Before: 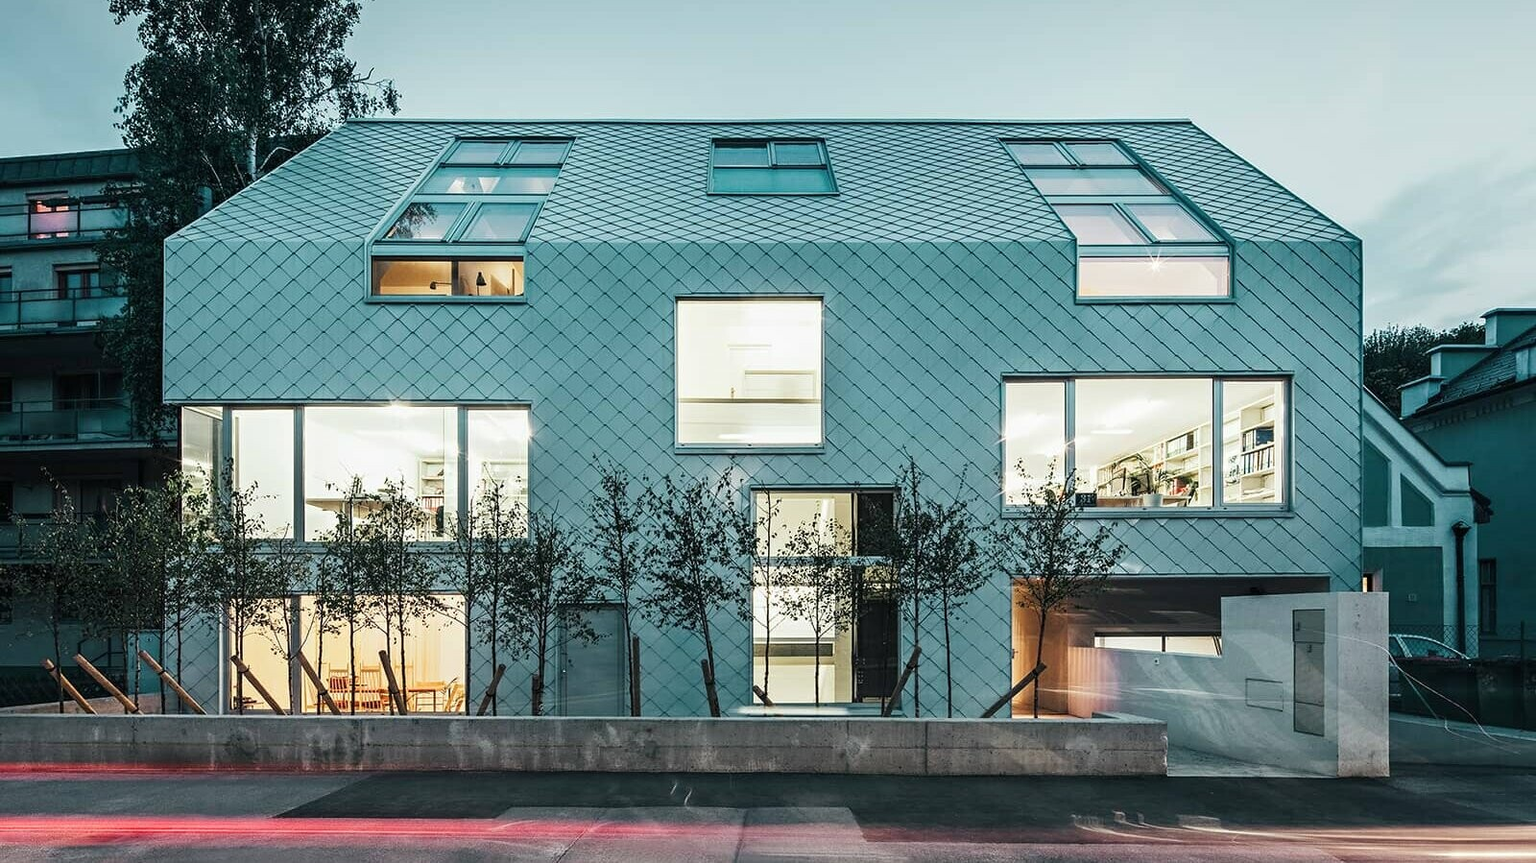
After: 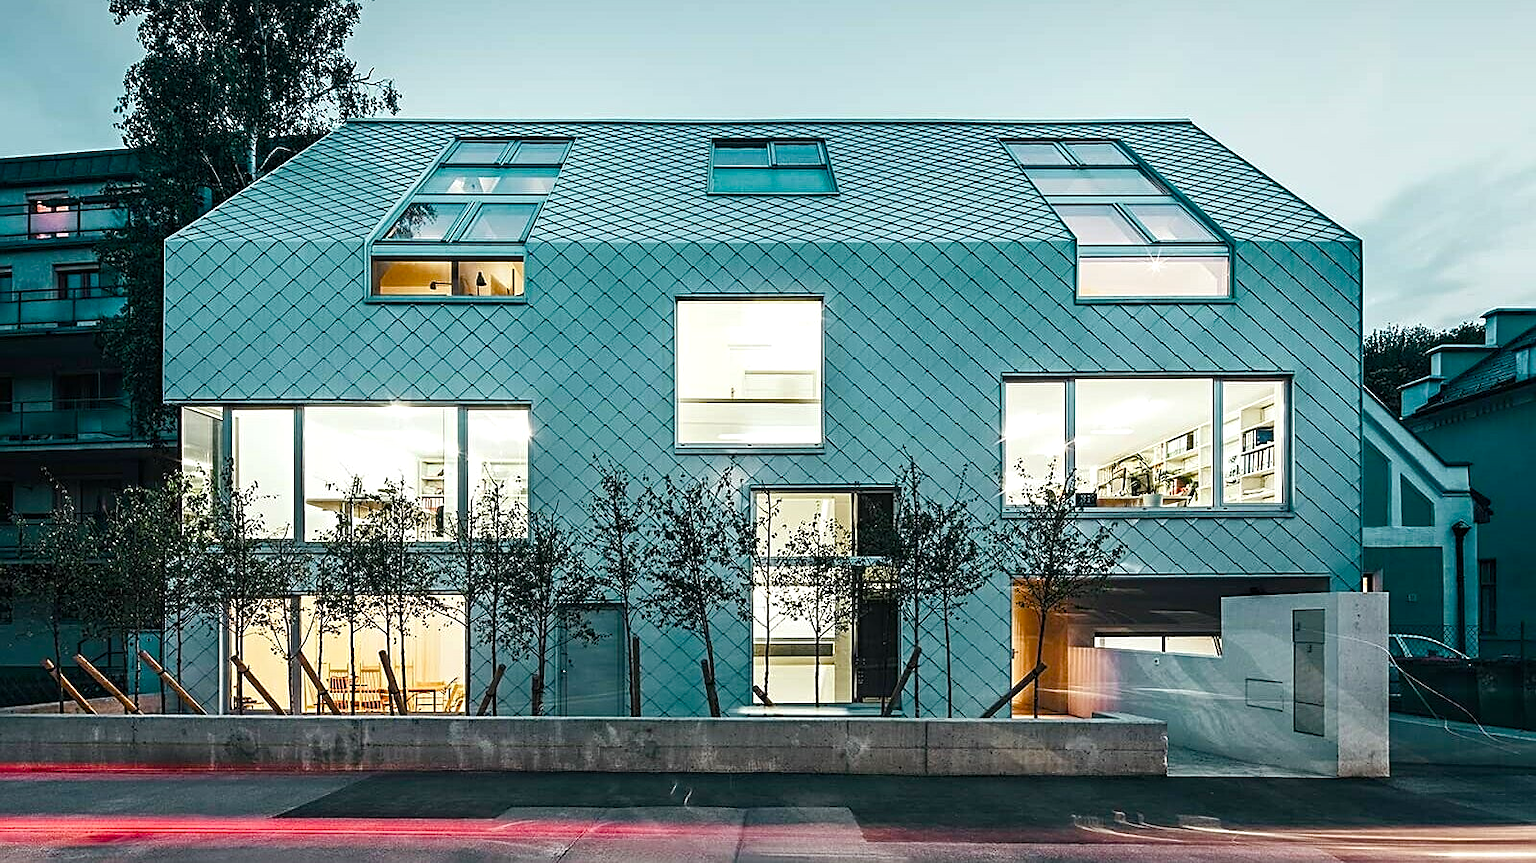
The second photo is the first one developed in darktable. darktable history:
color balance rgb: perceptual saturation grading › global saturation 24.308%, perceptual saturation grading › highlights -23.515%, perceptual saturation grading › mid-tones 24.273%, perceptual saturation grading › shadows 40.225%, perceptual brilliance grading › highlights 4.748%, perceptual brilliance grading › shadows -10.256%, global vibrance 0.477%
color correction: highlights a* -0.103, highlights b* 0.131
sharpen: on, module defaults
